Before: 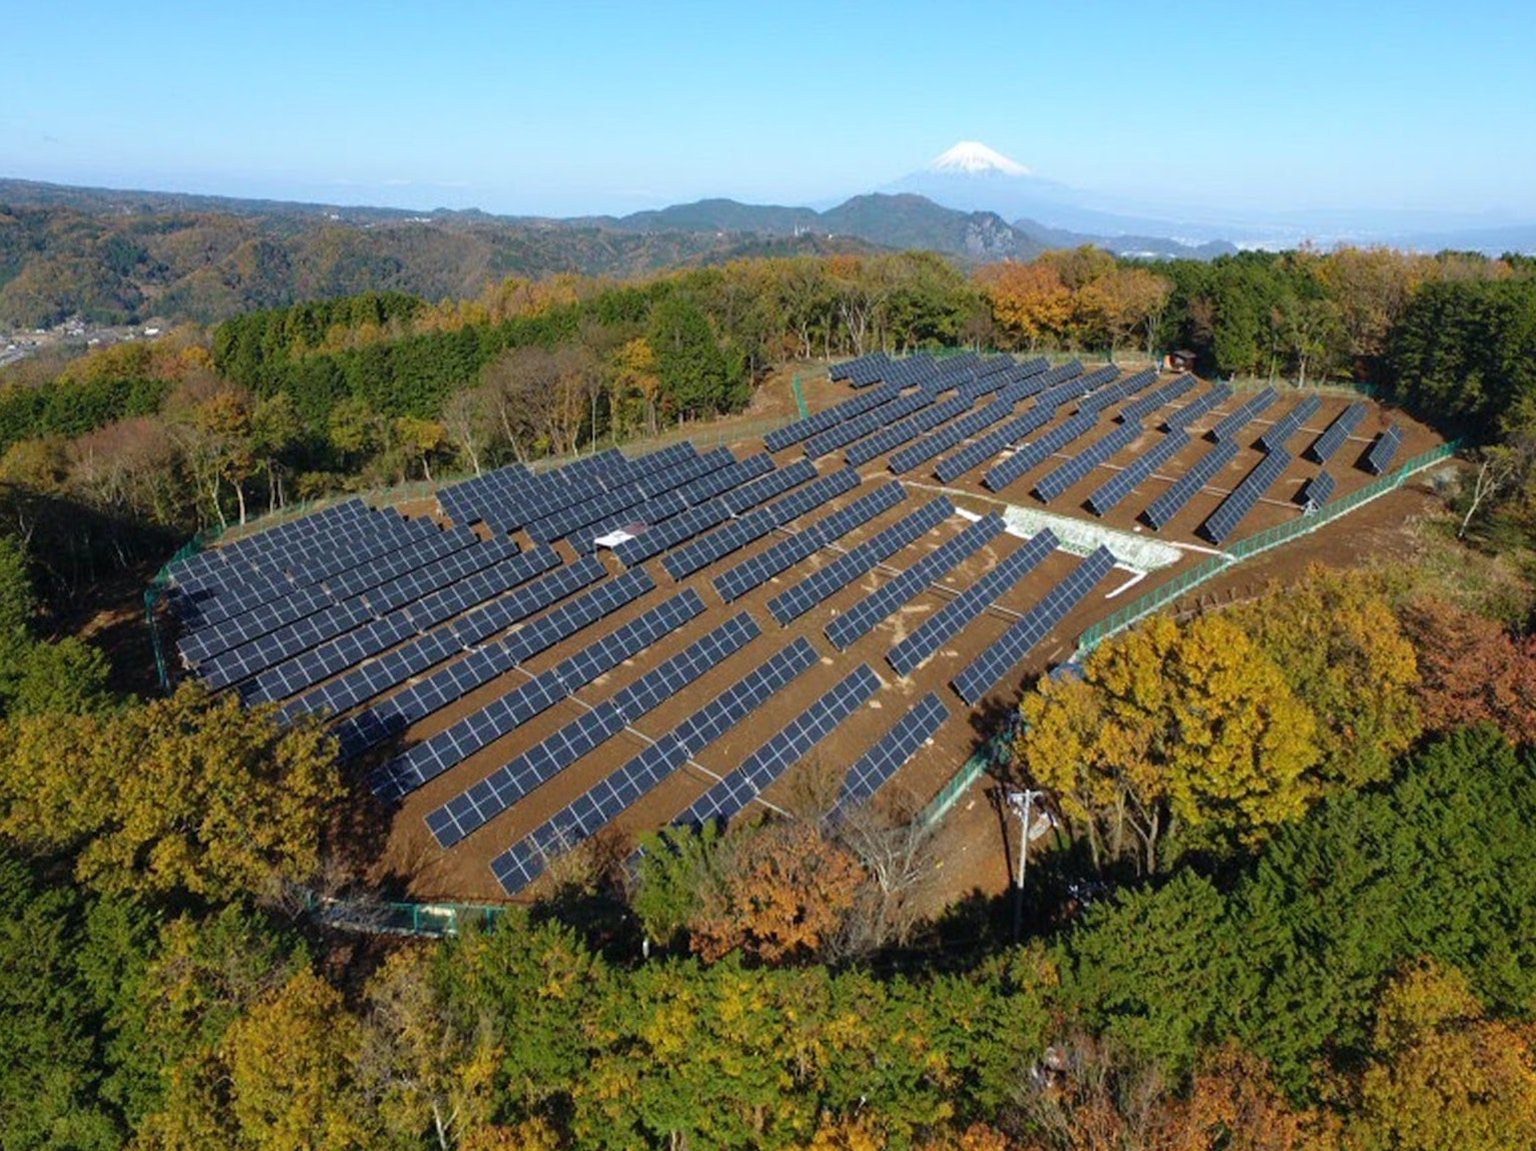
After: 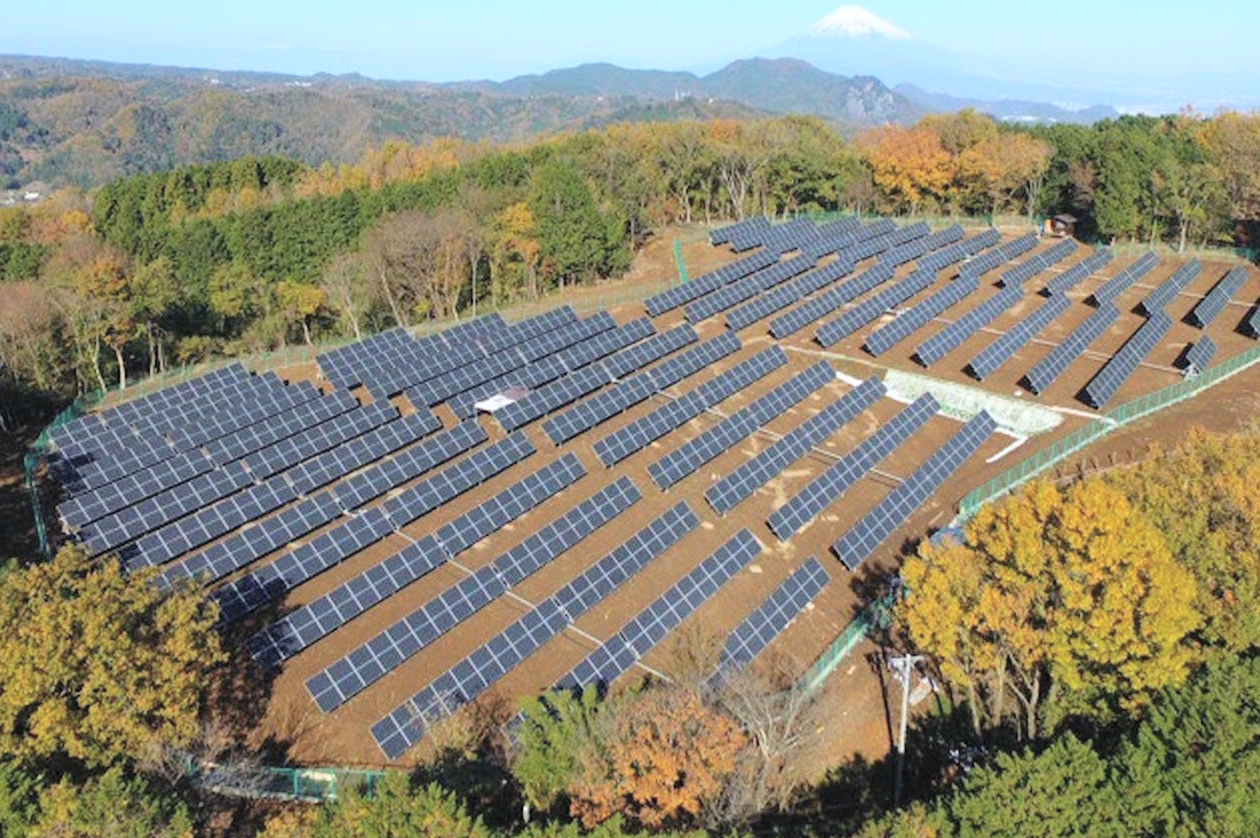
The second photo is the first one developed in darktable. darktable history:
global tonemap: drago (0.7, 100)
crop: left 7.856%, top 11.836%, right 10.12%, bottom 15.387%
